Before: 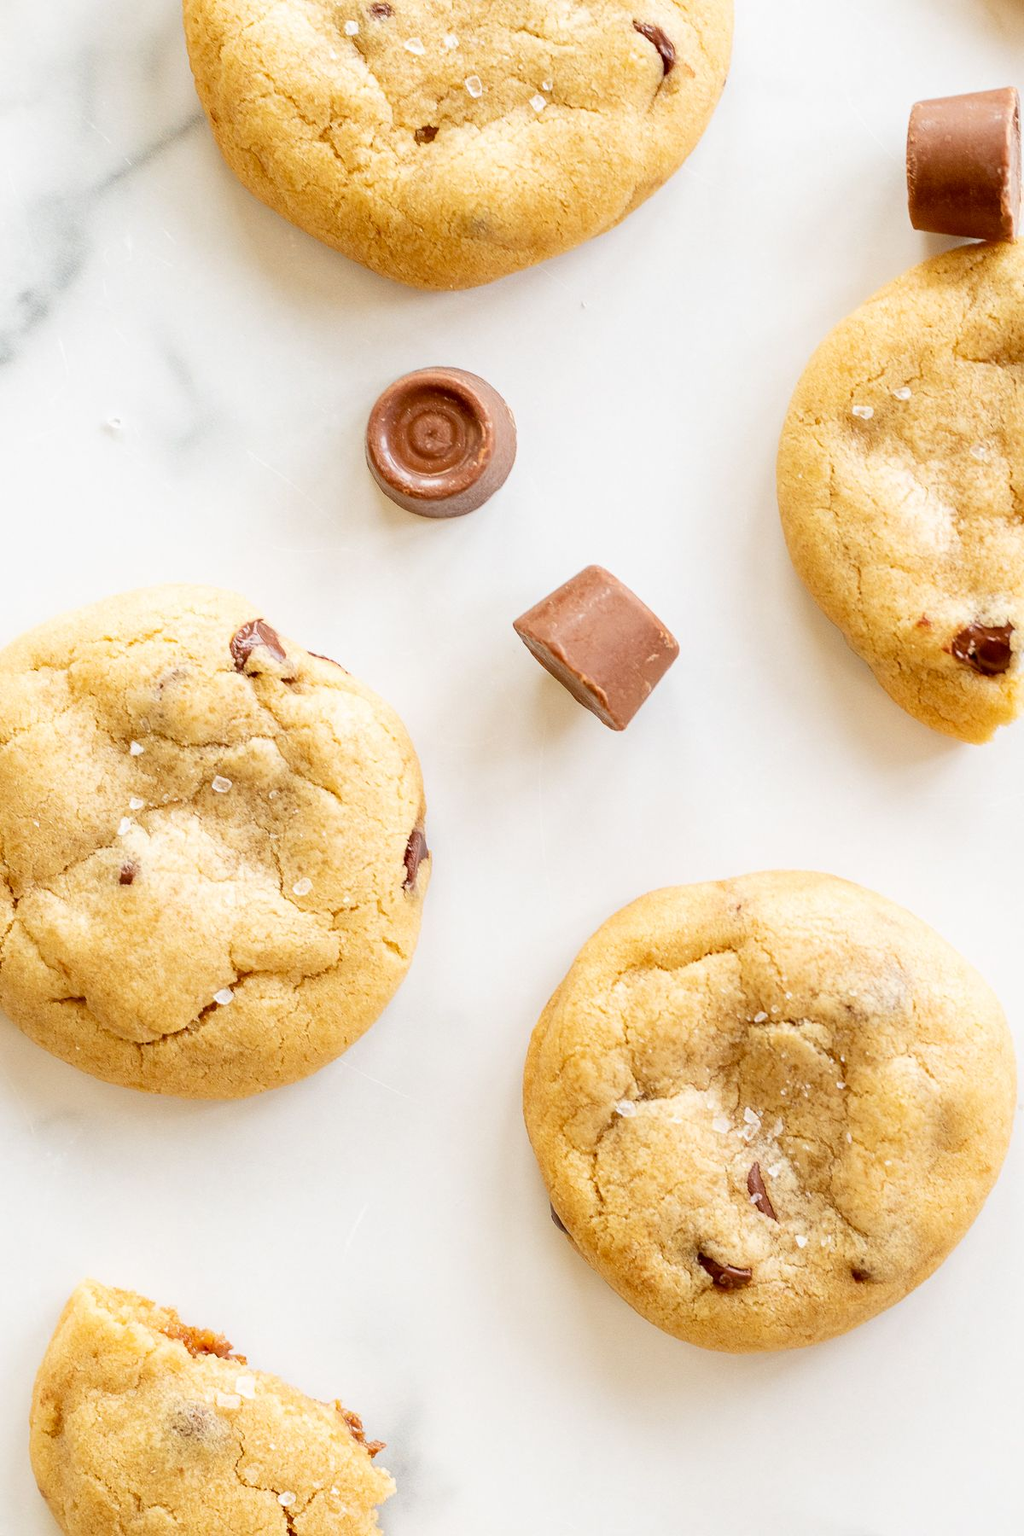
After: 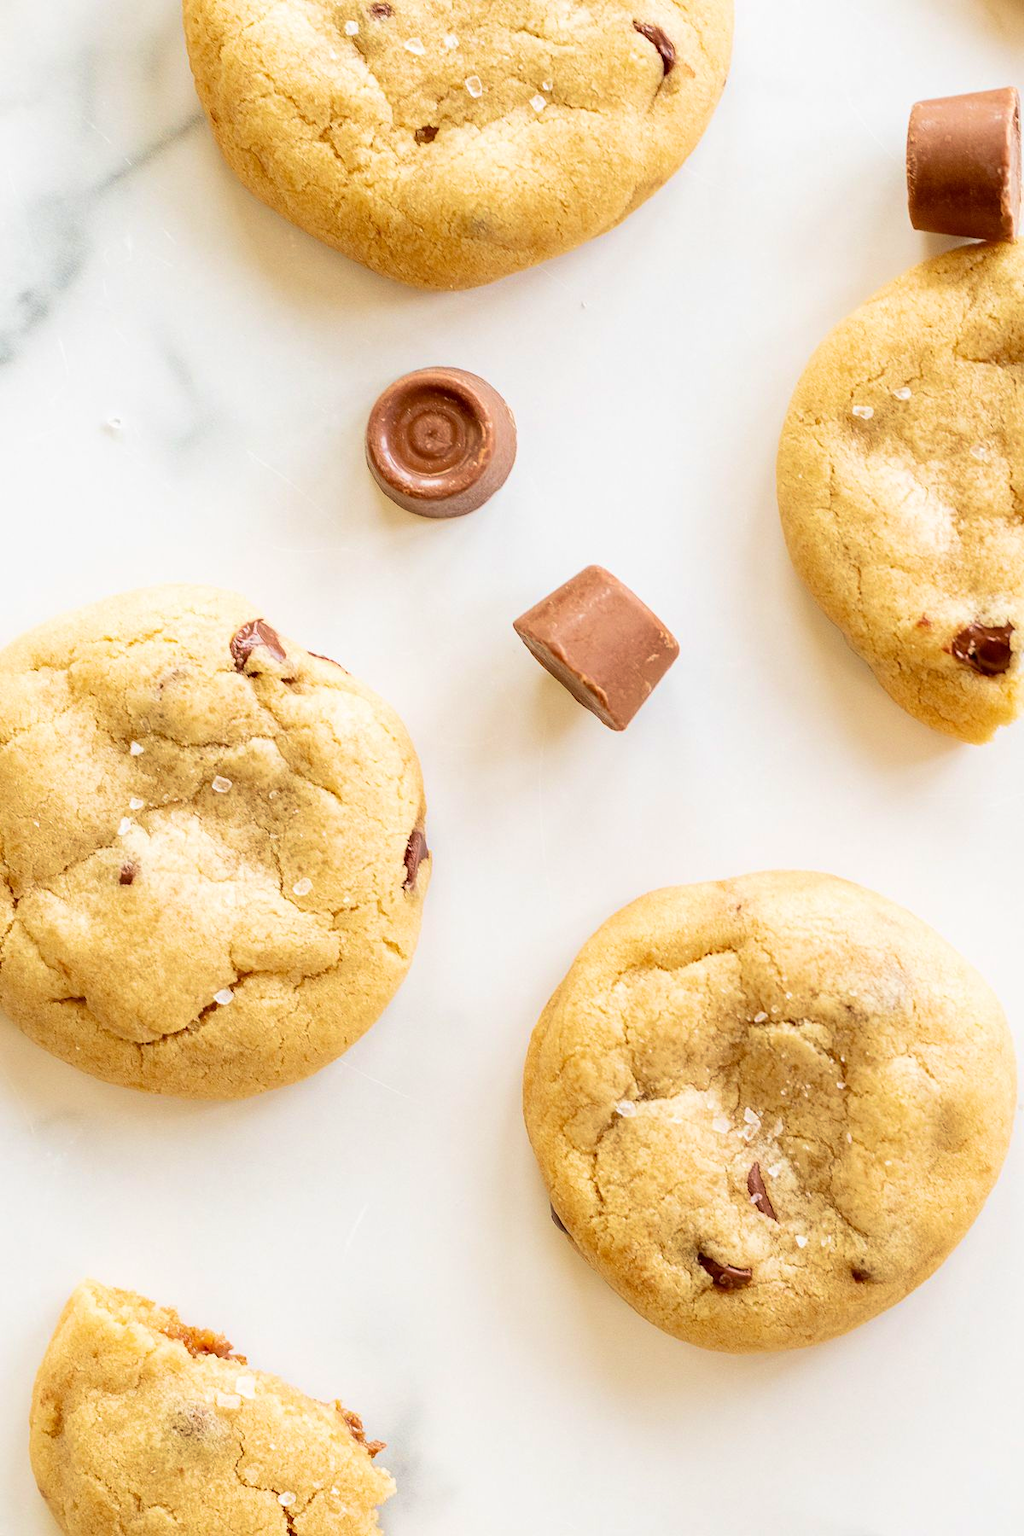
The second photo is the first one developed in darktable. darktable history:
velvia: strength 39.28%
